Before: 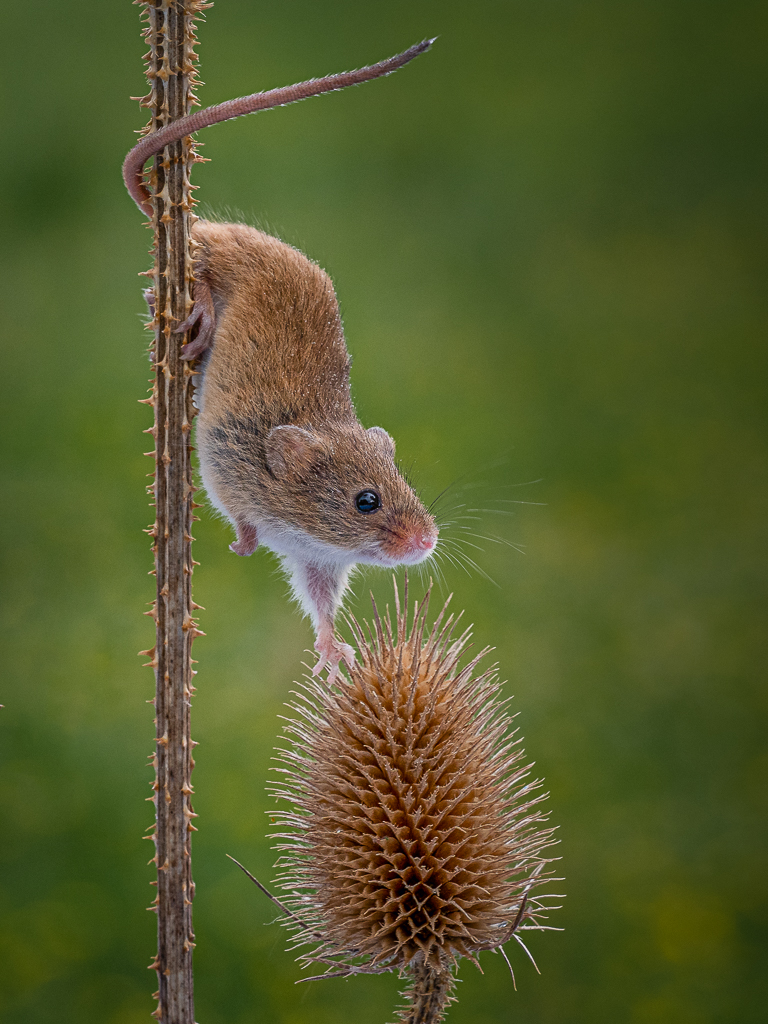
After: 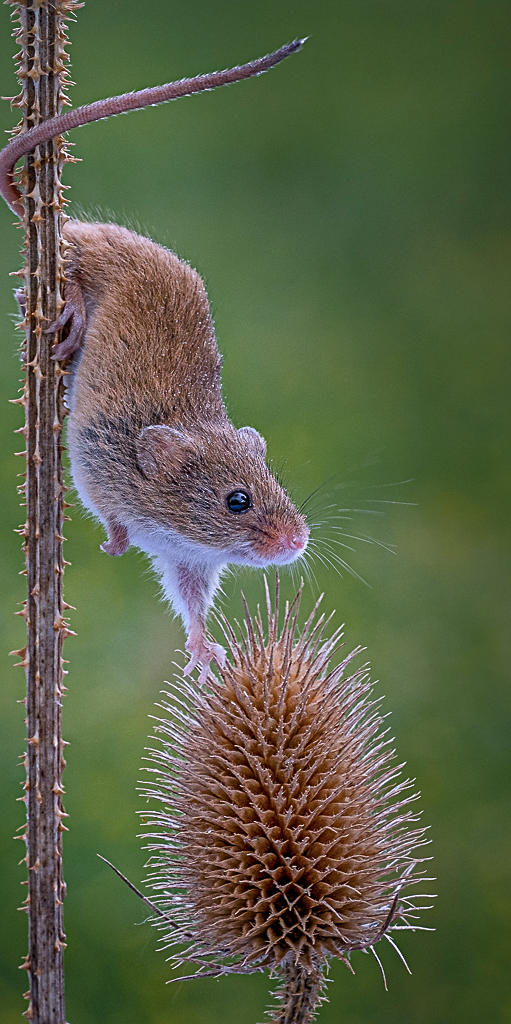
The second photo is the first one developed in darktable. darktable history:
color calibration: illuminant as shot in camera, x 0.379, y 0.396, temperature 4138.76 K
crop: left 16.899%, right 16.556%
sharpen: on, module defaults
